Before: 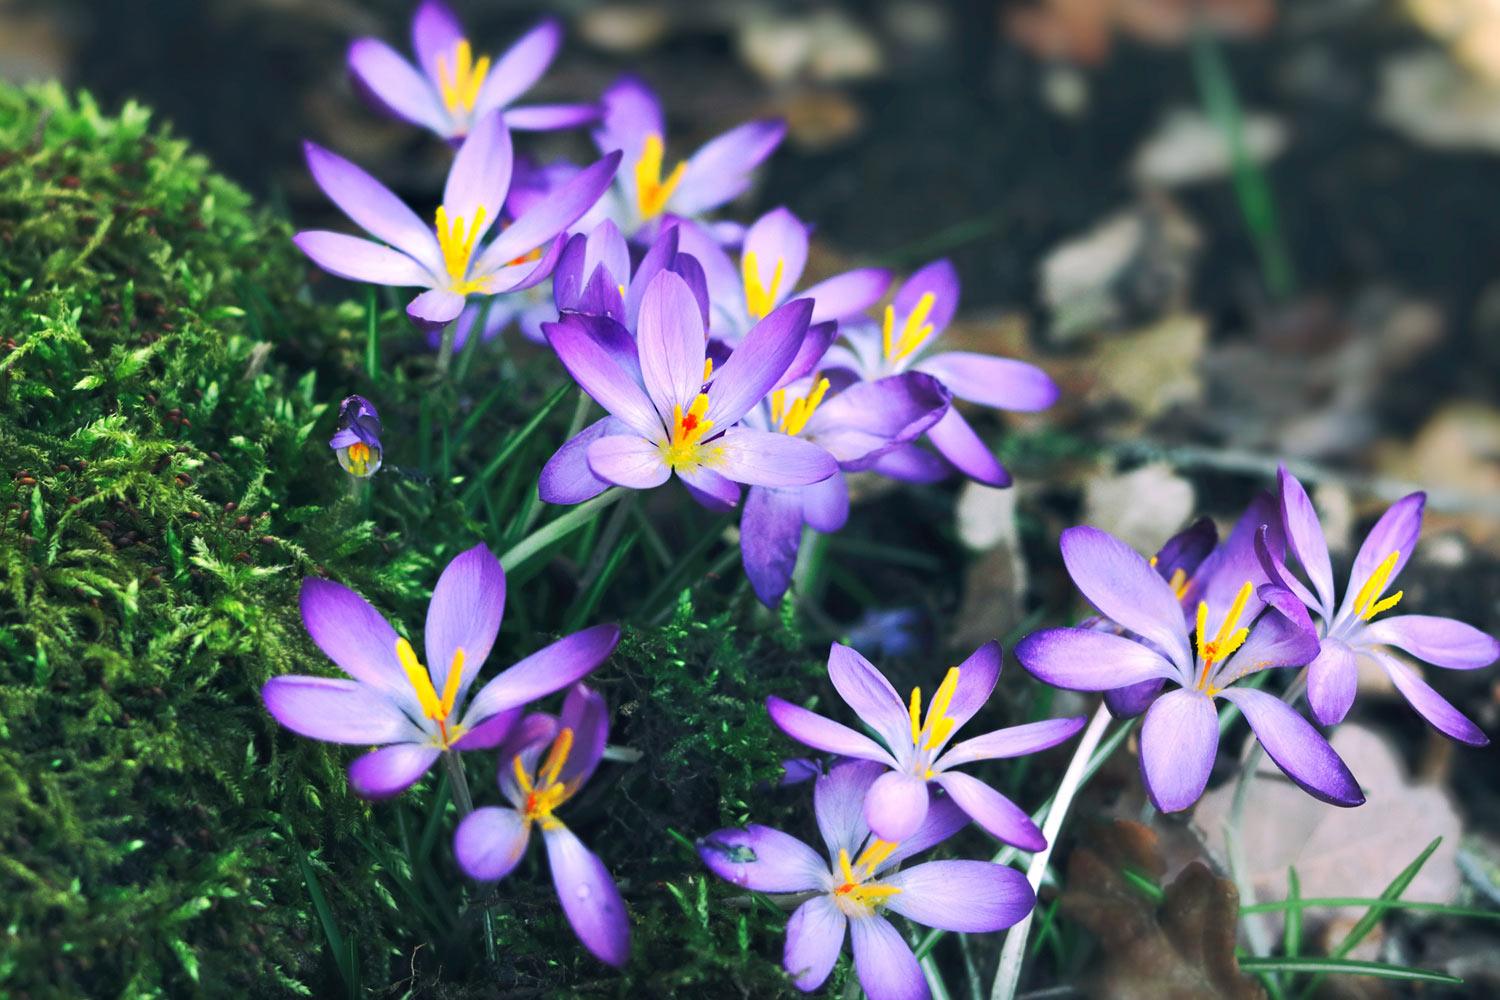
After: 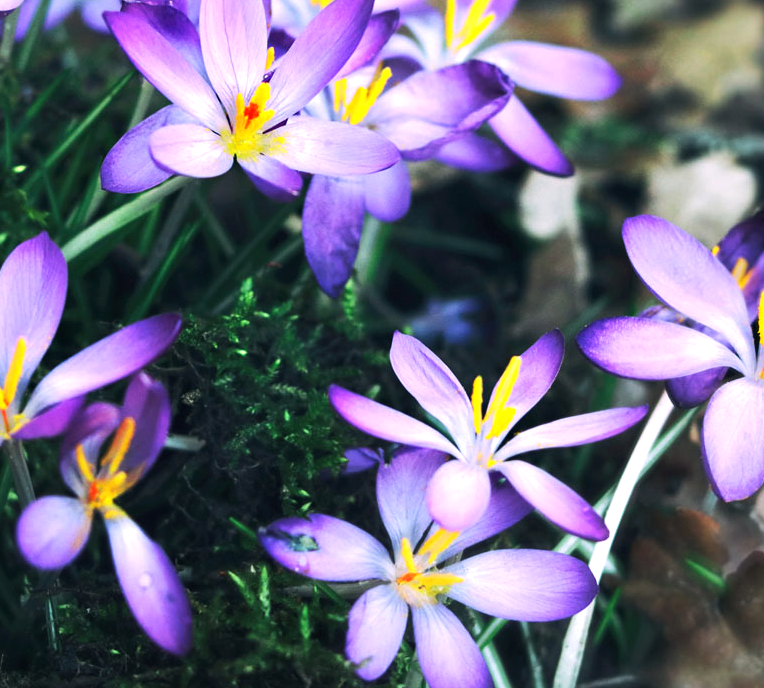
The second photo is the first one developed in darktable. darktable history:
crop and rotate: left 29.237%, top 31.152%, right 19.807%
tone equalizer: -8 EV -0.417 EV, -7 EV -0.389 EV, -6 EV -0.333 EV, -5 EV -0.222 EV, -3 EV 0.222 EV, -2 EV 0.333 EV, -1 EV 0.389 EV, +0 EV 0.417 EV, edges refinement/feathering 500, mask exposure compensation -1.57 EV, preserve details no
